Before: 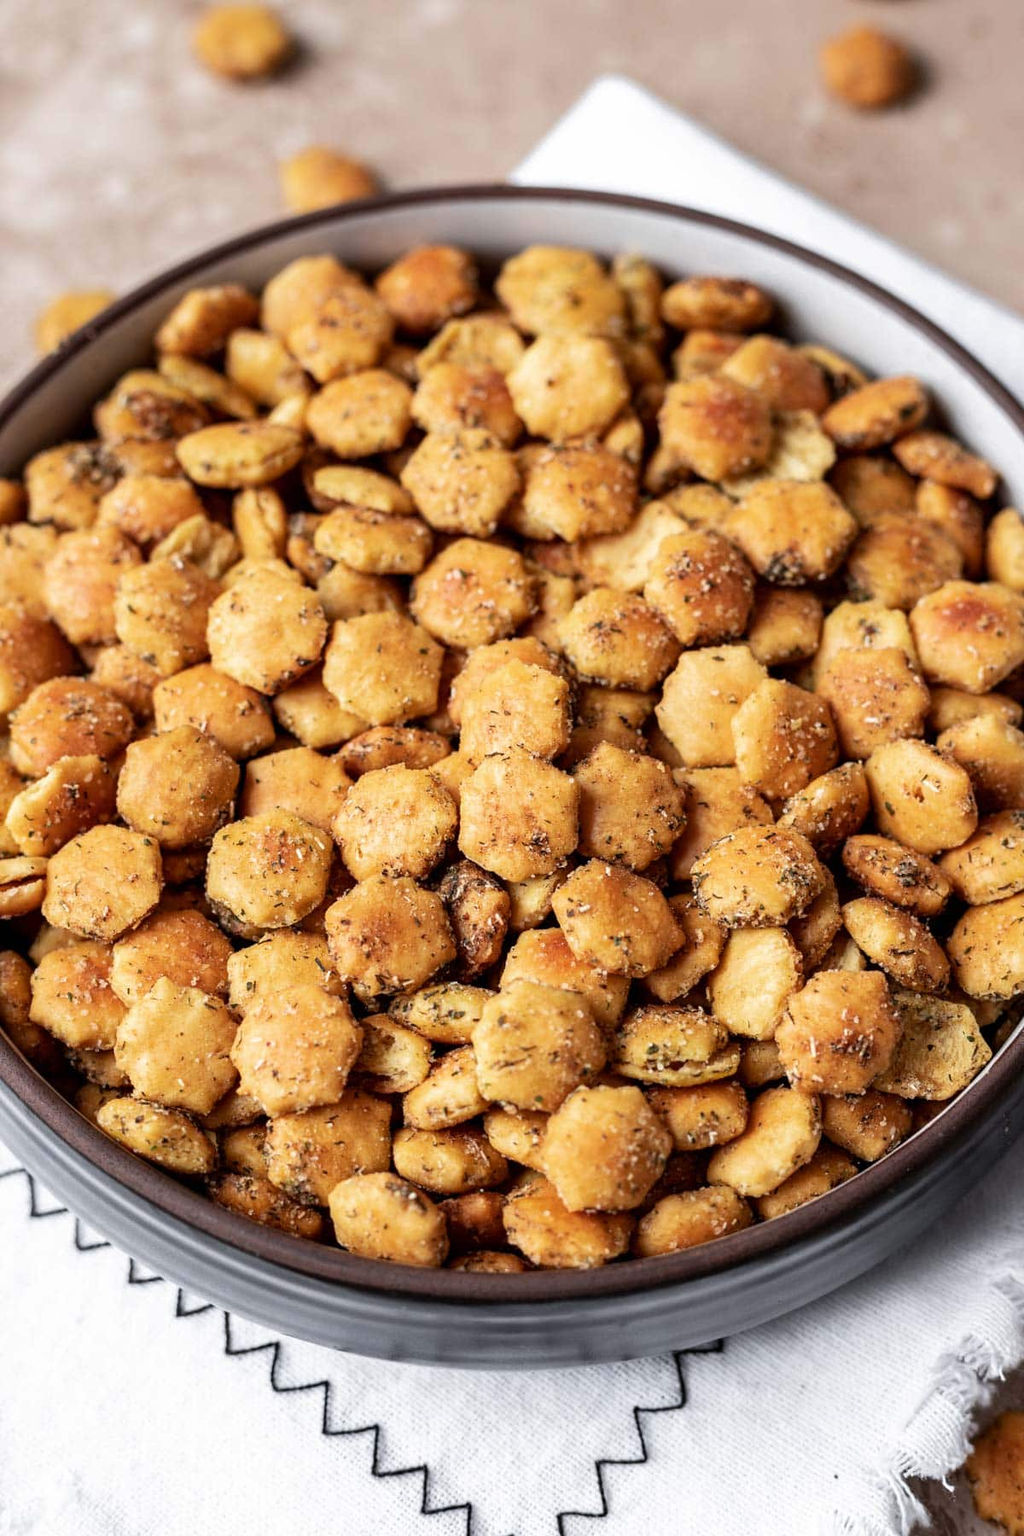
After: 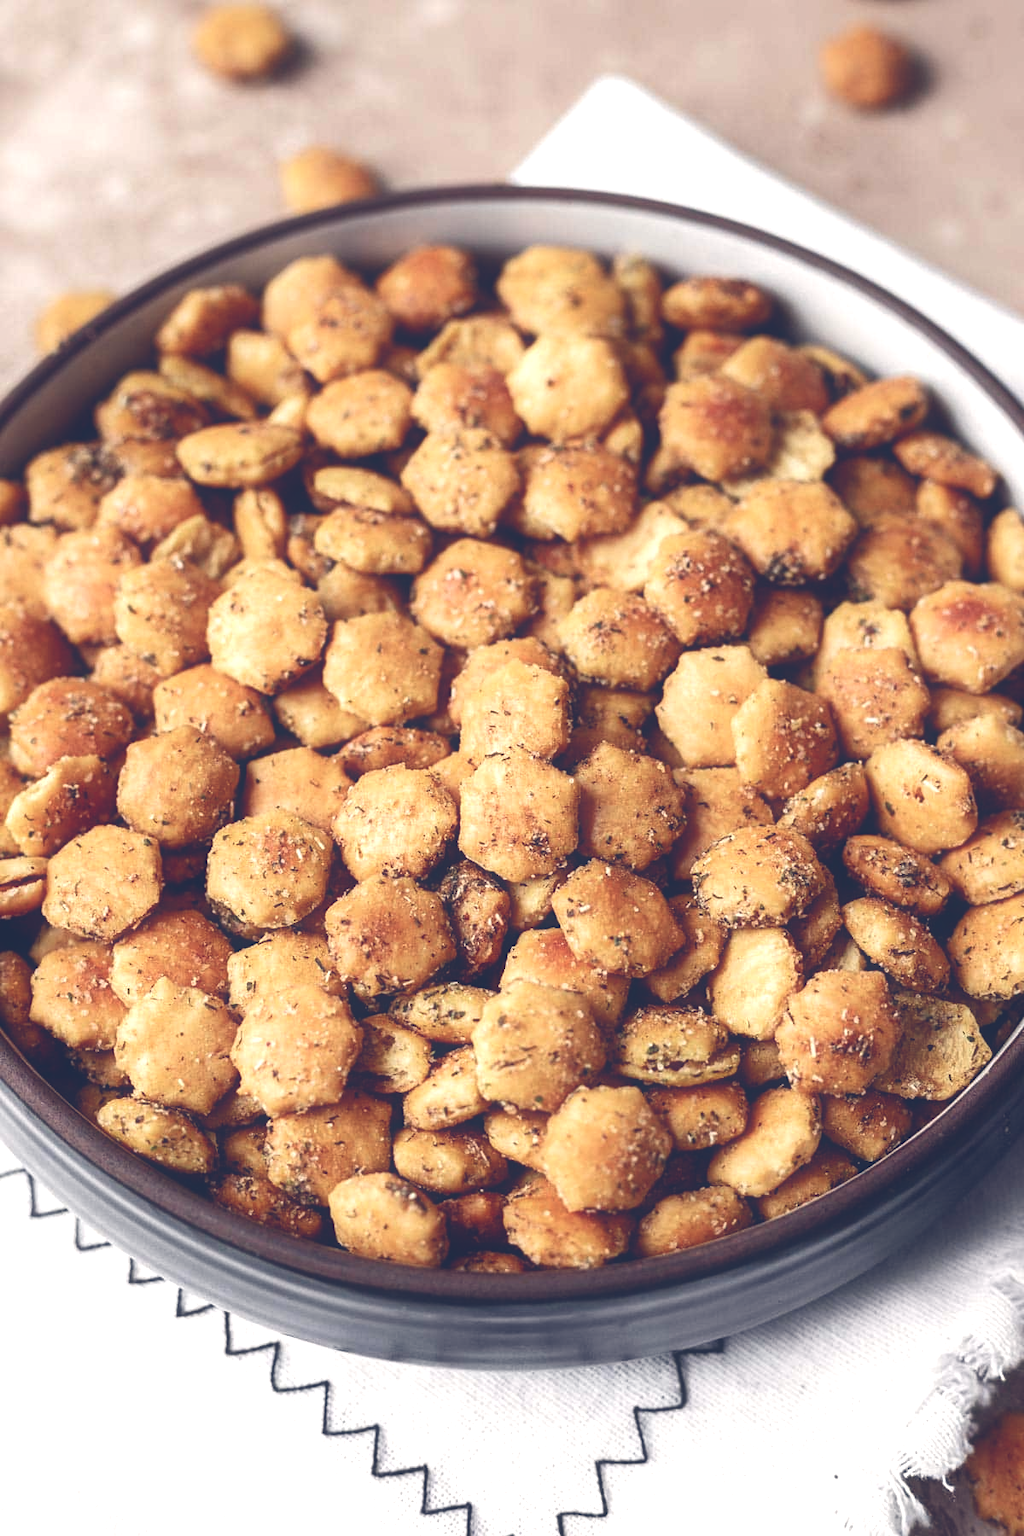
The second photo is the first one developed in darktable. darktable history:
exposure: black level correction -0.028, compensate highlight preservation false
contrast equalizer: y [[0.5, 0.486, 0.447, 0.446, 0.489, 0.5], [0.5 ×6], [0.5 ×6], [0 ×6], [0 ×6]]
color balance rgb: highlights gain › chroma 2.027%, highlights gain › hue 74.13°, global offset › luminance -0.303%, global offset › chroma 0.315%, global offset › hue 259.32°, linear chroma grading › shadows -1.539%, linear chroma grading › highlights -14.295%, linear chroma grading › global chroma -9.816%, linear chroma grading › mid-tones -9.653%, perceptual saturation grading › global saturation 20%, perceptual saturation grading › highlights -24.894%, perceptual saturation grading › shadows 49.463%, perceptual brilliance grading › global brilliance -17.296%, perceptual brilliance grading › highlights 28.984%, global vibrance 14.266%
